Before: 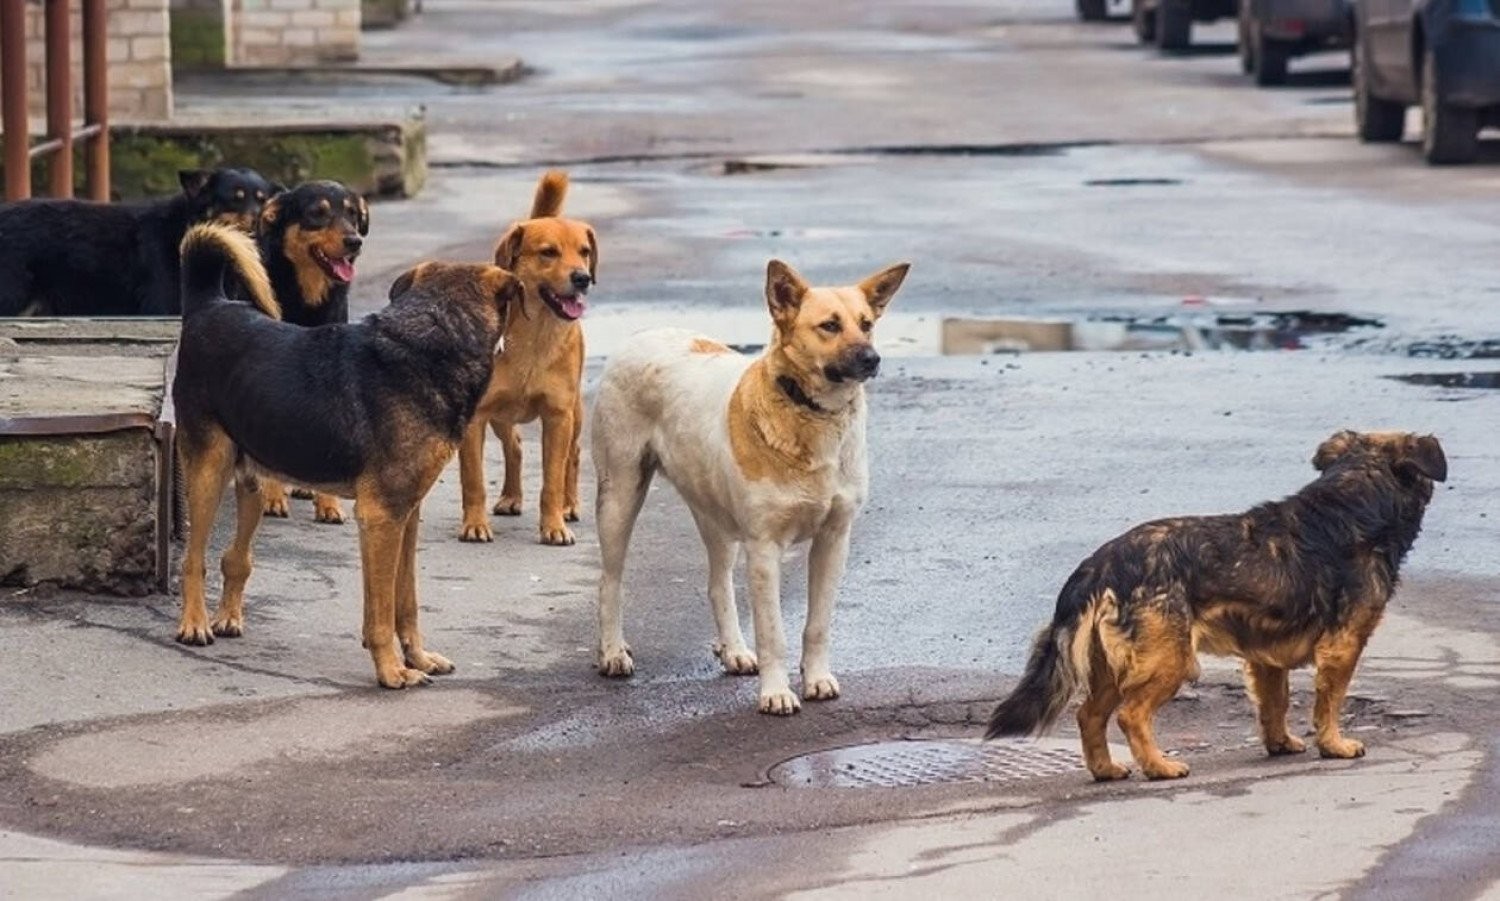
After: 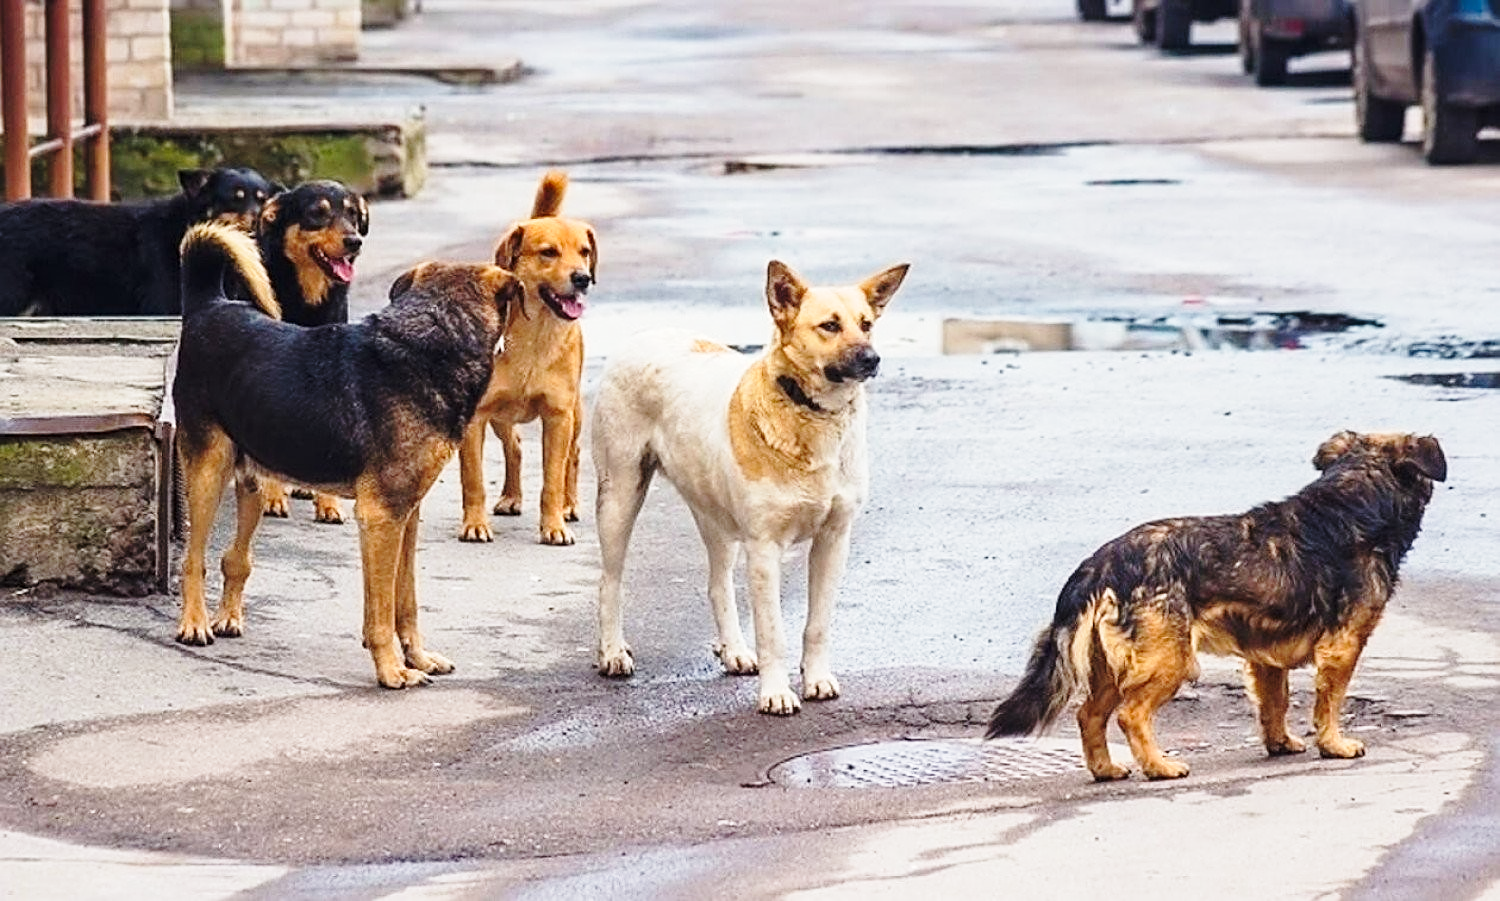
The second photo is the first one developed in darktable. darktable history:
base curve: curves: ch0 [(0, 0) (0.028, 0.03) (0.121, 0.232) (0.46, 0.748) (0.859, 0.968) (1, 1)], preserve colors none
sharpen: amount 0.497
